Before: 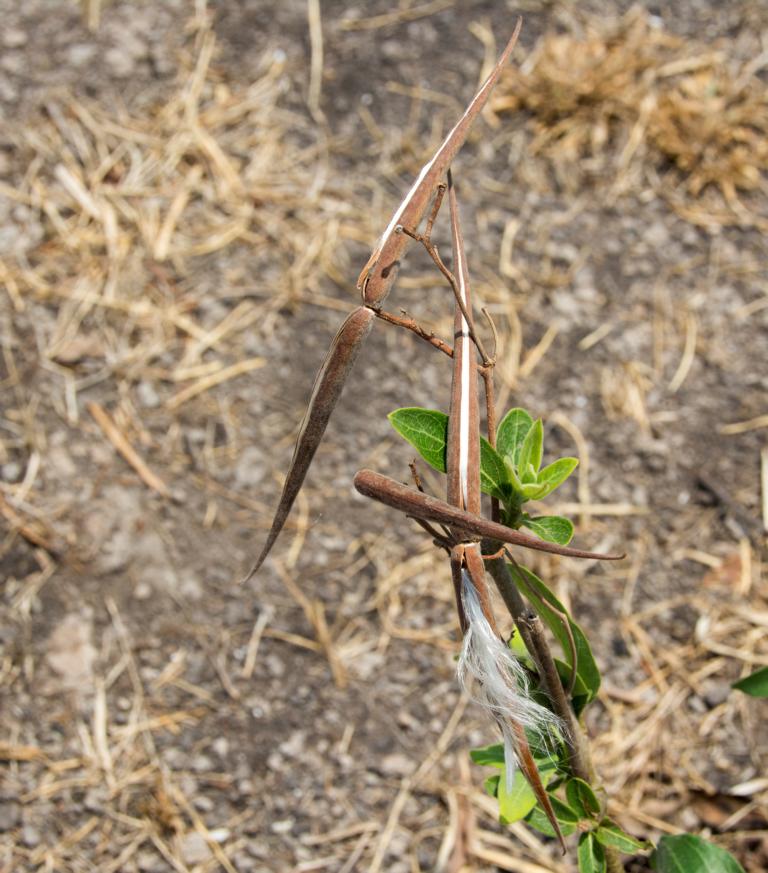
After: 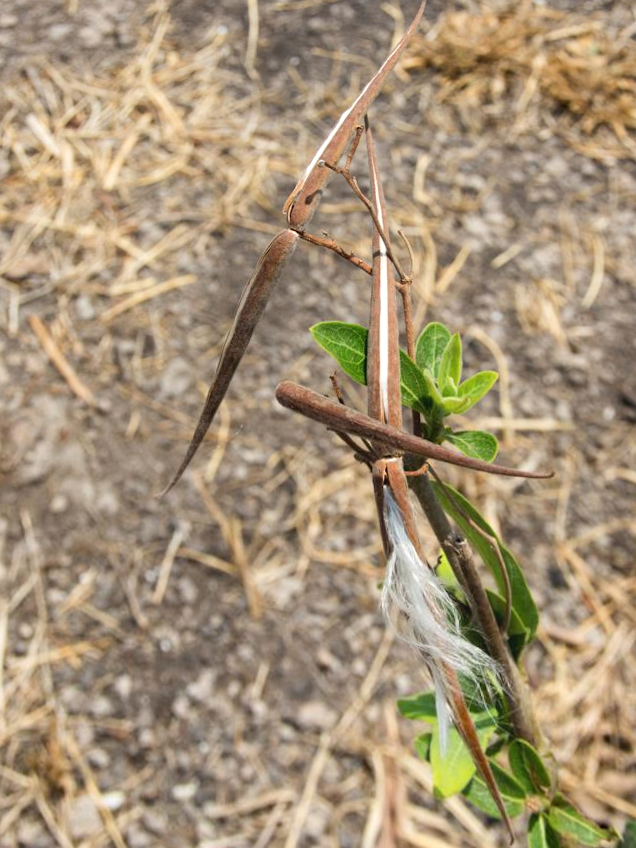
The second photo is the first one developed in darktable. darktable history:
bloom: size 16%, threshold 98%, strength 20%
exposure: exposure 0.081 EV, compensate highlight preservation false
rotate and perspective: rotation 0.72°, lens shift (vertical) -0.352, lens shift (horizontal) -0.051, crop left 0.152, crop right 0.859, crop top 0.019, crop bottom 0.964
contrast brightness saturation: contrast 0.07
